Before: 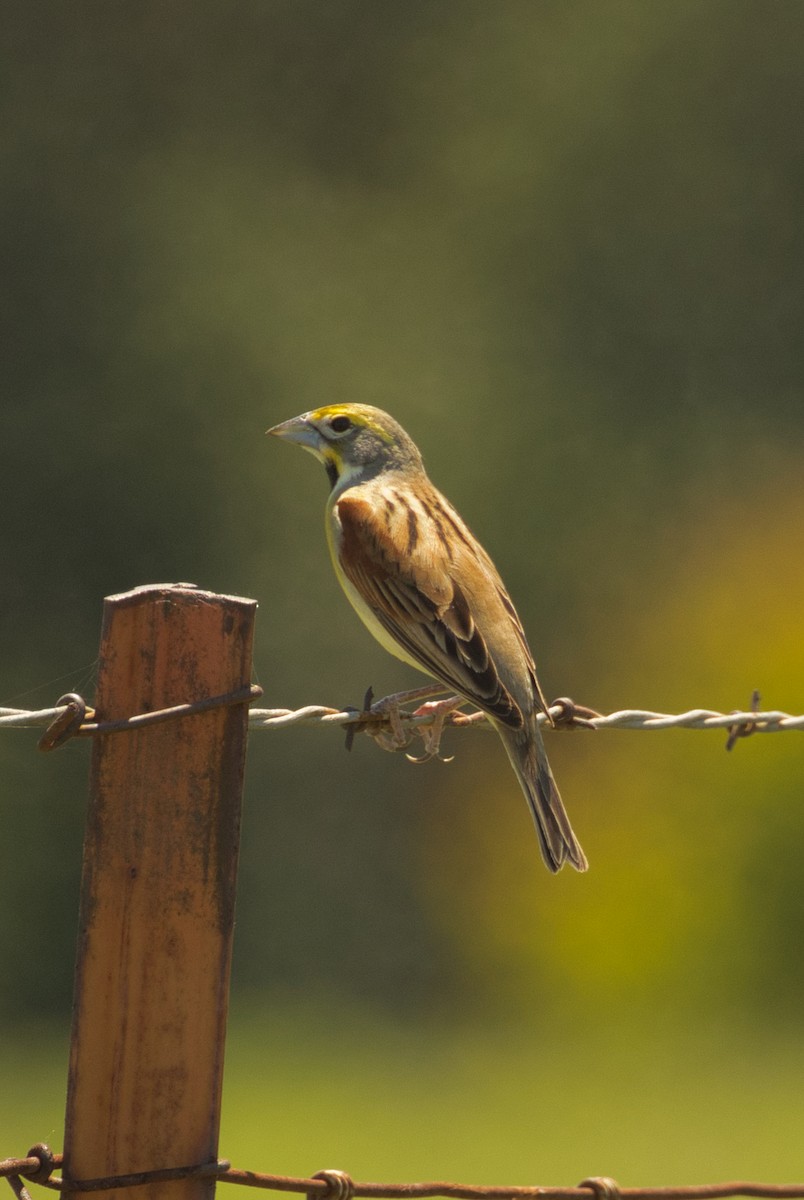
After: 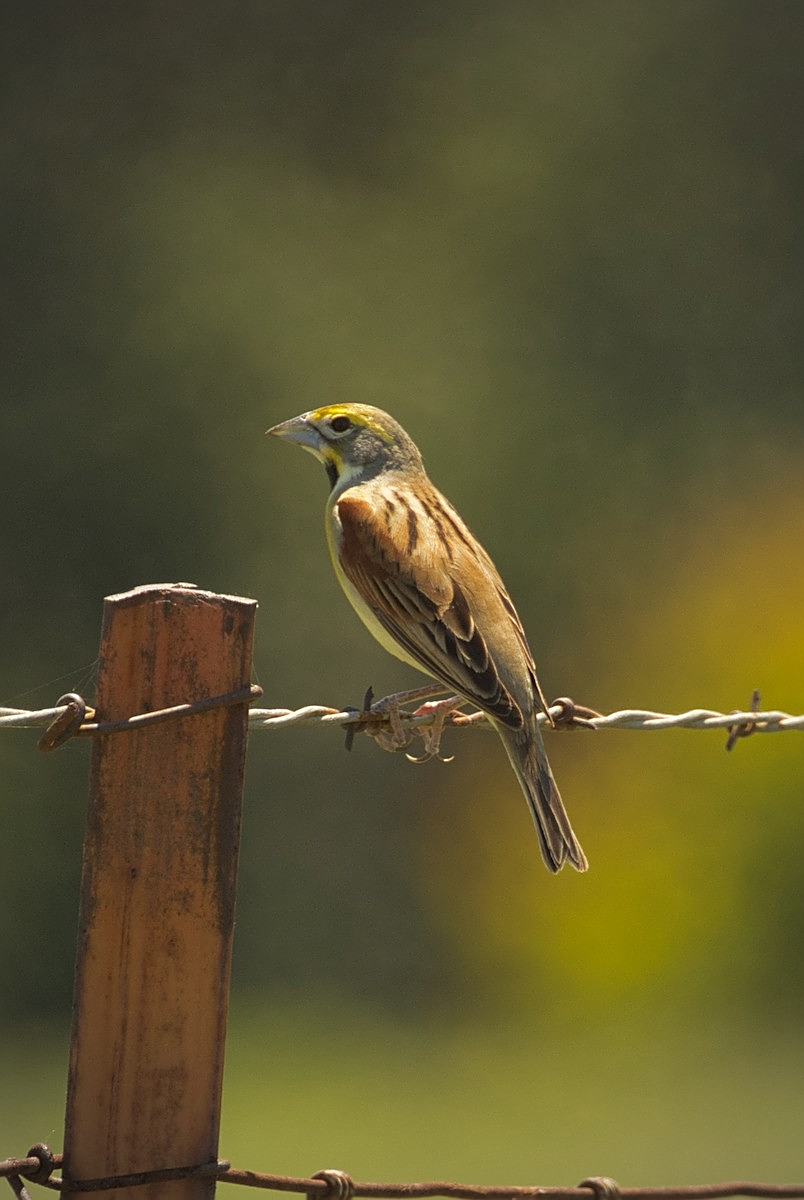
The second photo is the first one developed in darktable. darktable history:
sharpen: on, module defaults
vignetting: fall-off start 74.32%, fall-off radius 65.5%
